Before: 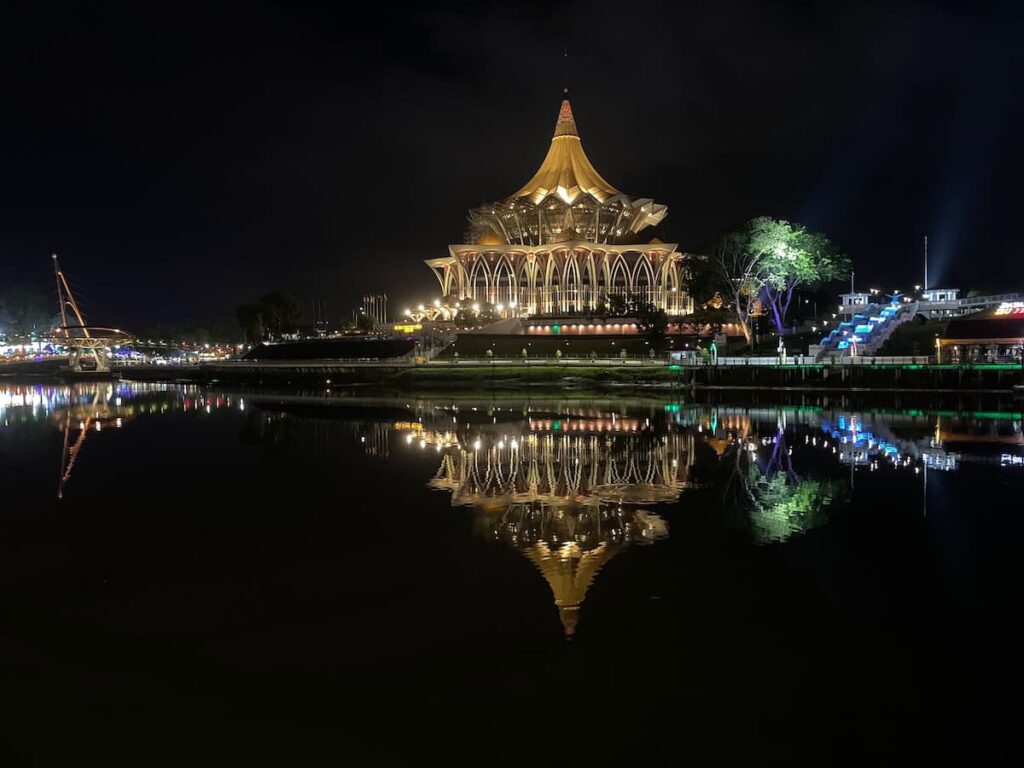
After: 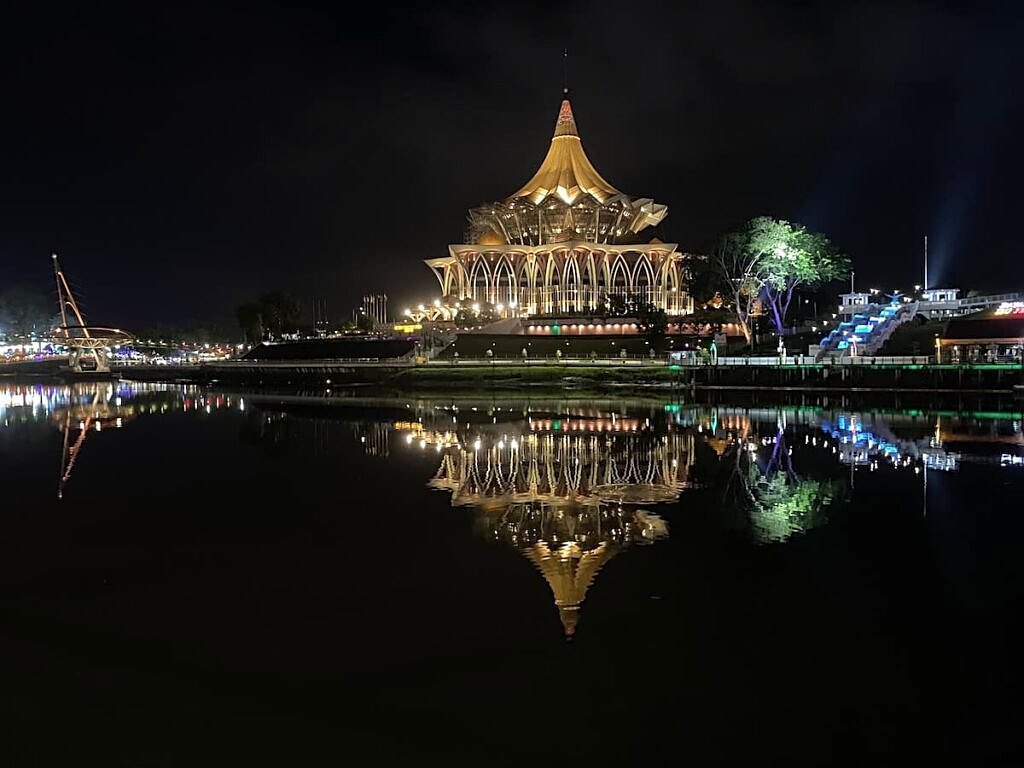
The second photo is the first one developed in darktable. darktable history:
sharpen: on, module defaults
shadows and highlights: shadows 20.91, highlights -82.73, soften with gaussian
